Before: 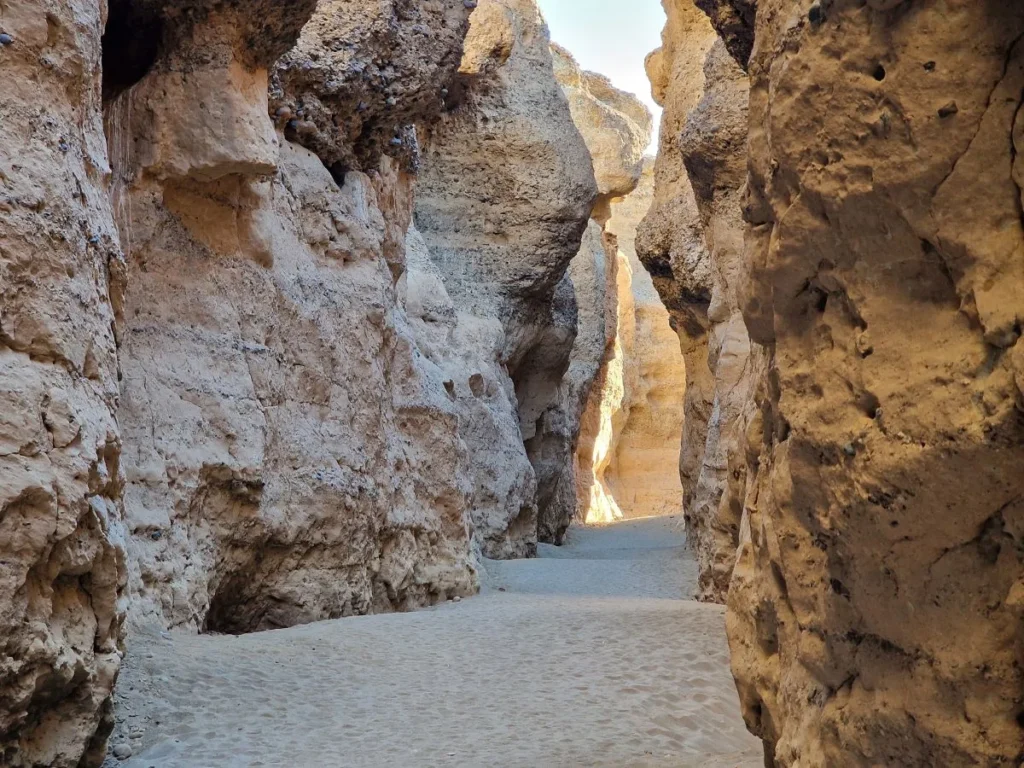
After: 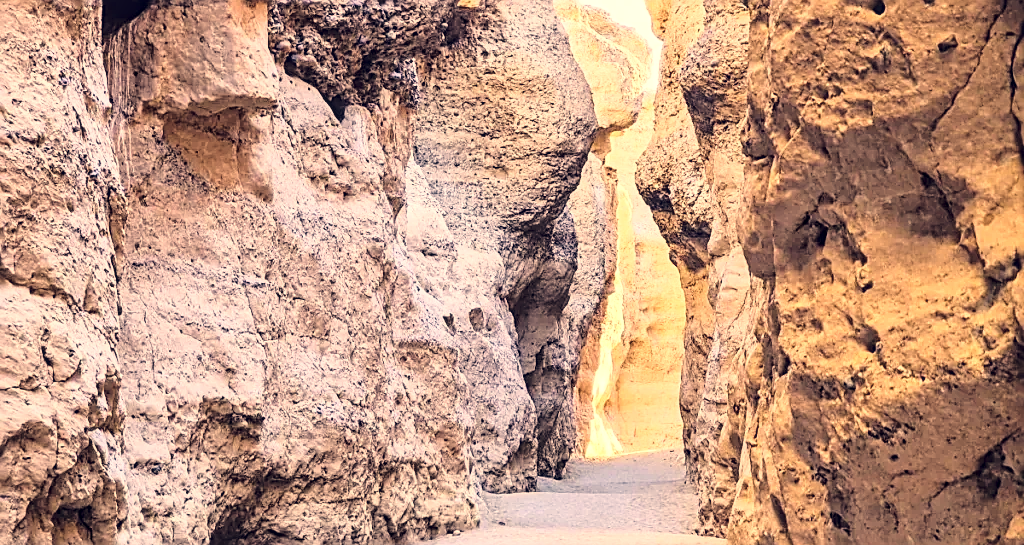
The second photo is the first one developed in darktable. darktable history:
sharpen: amount 0.886
local contrast: detail 130%
exposure: black level correction -0.002, exposure 0.53 EV, compensate exposure bias true, compensate highlight preservation false
crop and rotate: top 8.692%, bottom 20.217%
base curve: curves: ch0 [(0, 0) (0.028, 0.03) (0.121, 0.232) (0.46, 0.748) (0.859, 0.968) (1, 1)]
color correction: highlights a* 20.23, highlights b* 27.71, shadows a* 3.36, shadows b* -17.82, saturation 0.739
